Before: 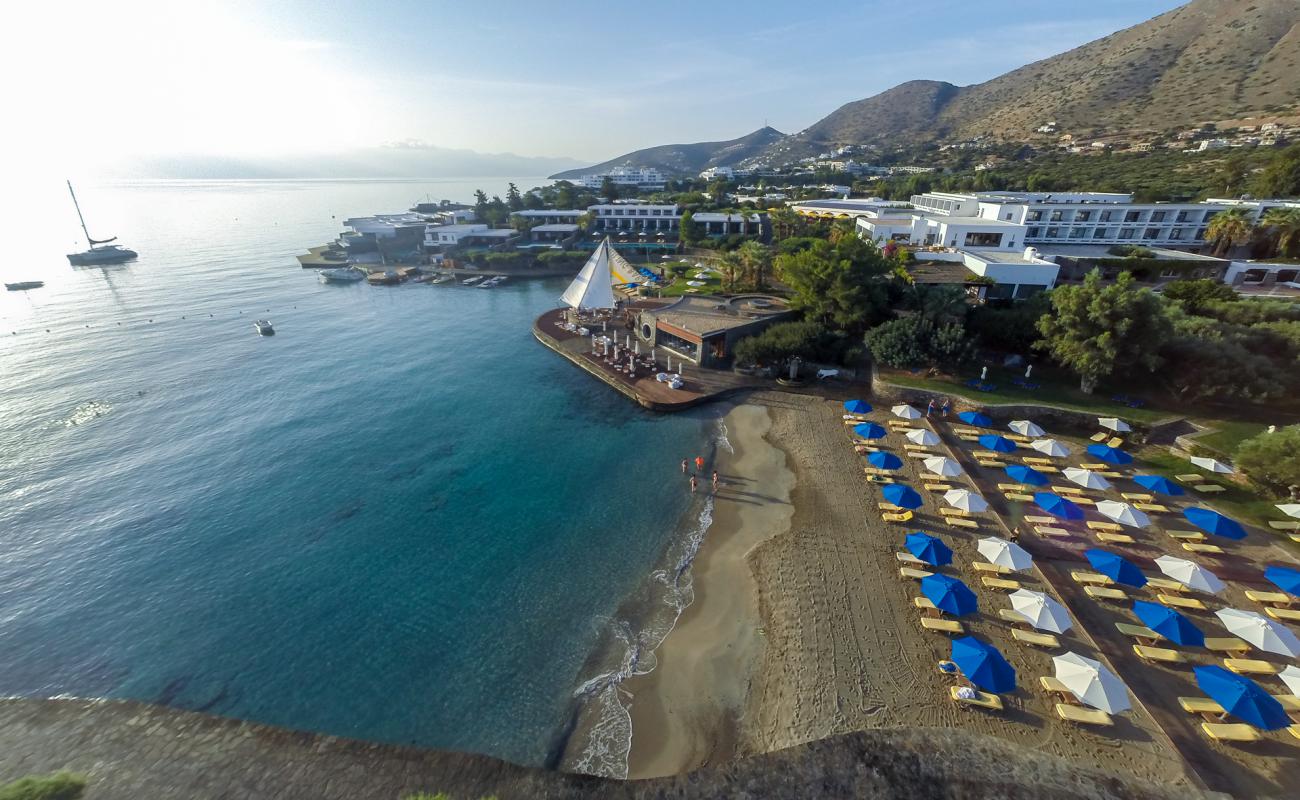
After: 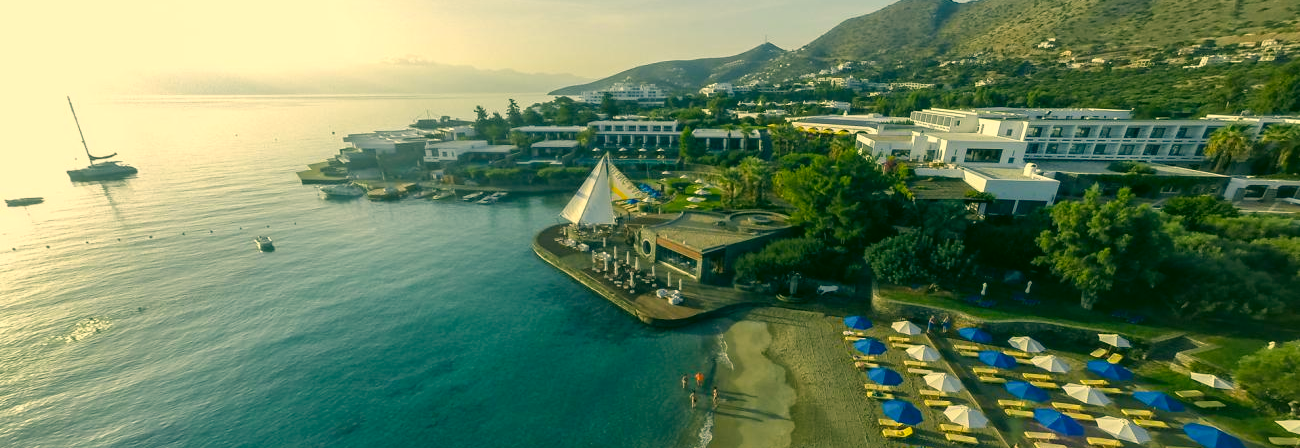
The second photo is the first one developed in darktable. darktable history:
crop and rotate: top 10.605%, bottom 33.274%
color correction: highlights a* 5.62, highlights b* 33.57, shadows a* -25.86, shadows b* 4.02
